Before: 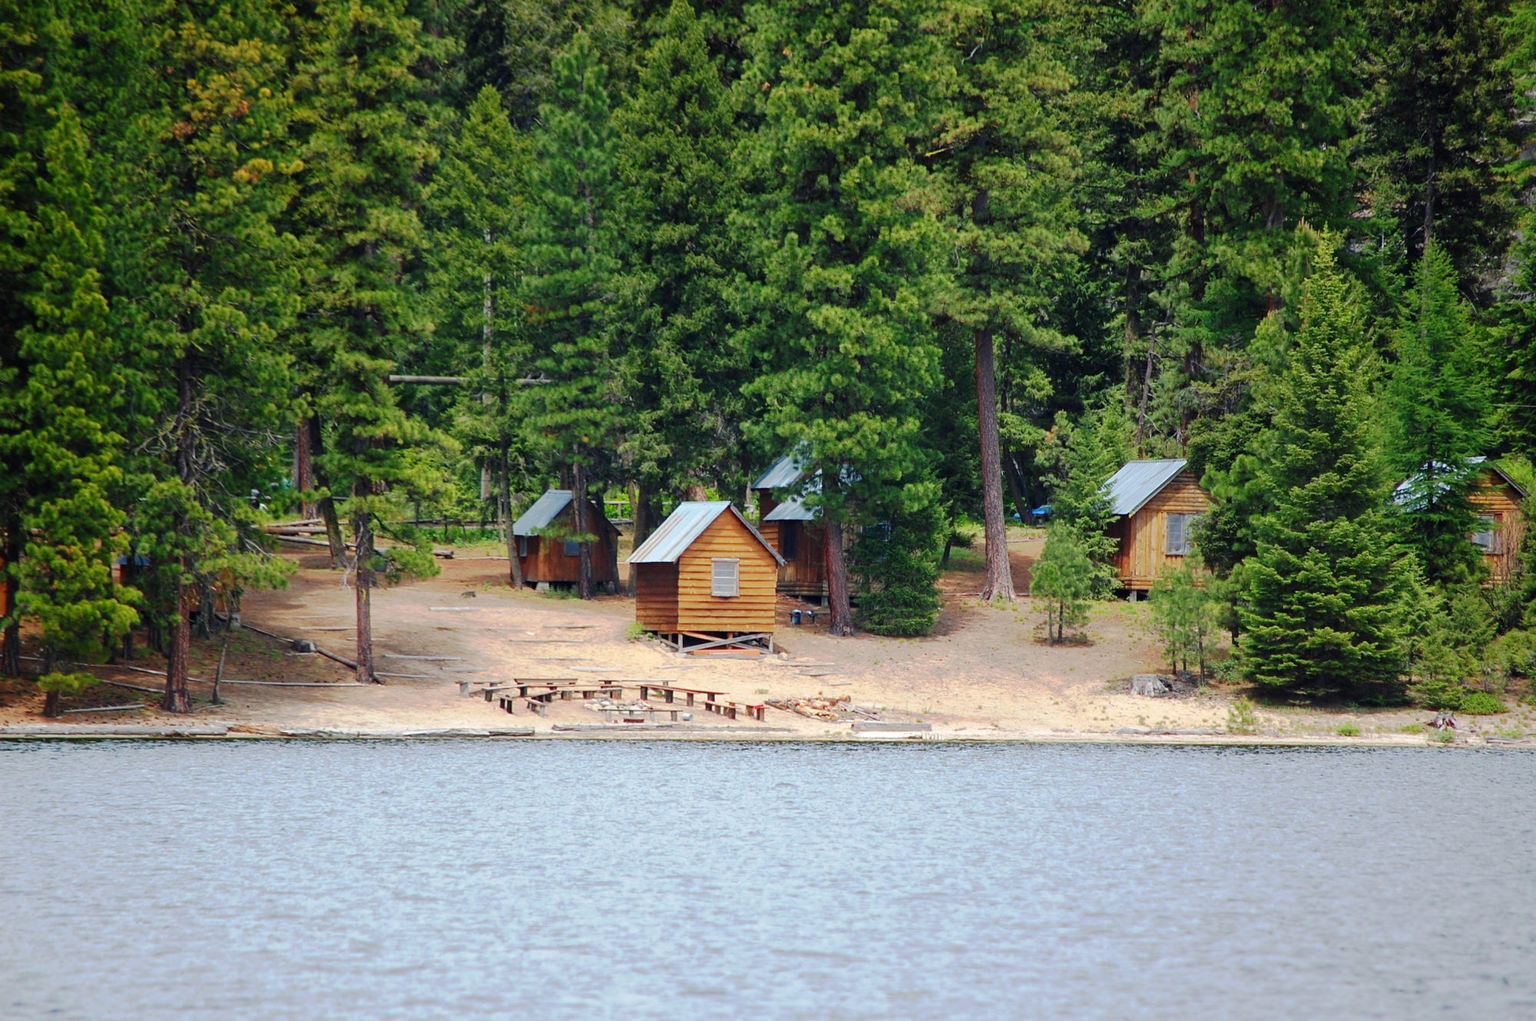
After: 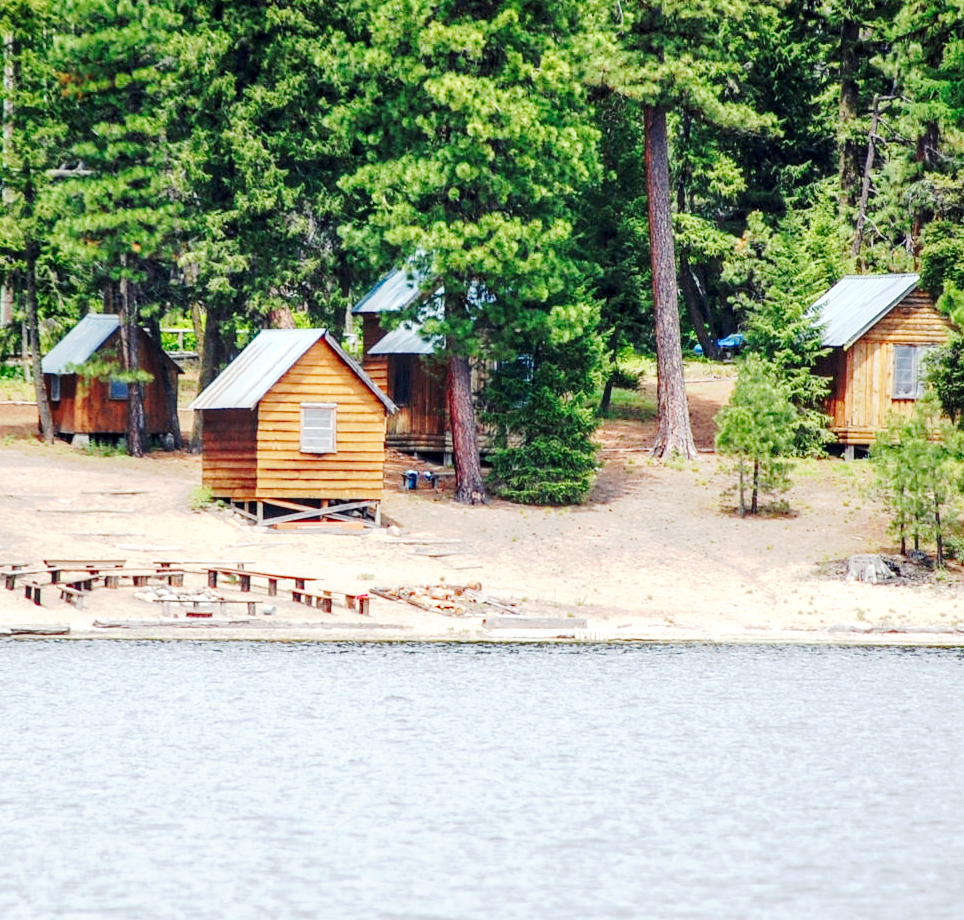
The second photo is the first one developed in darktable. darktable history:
base curve: curves: ch0 [(0, 0) (0.025, 0.046) (0.112, 0.277) (0.467, 0.74) (0.814, 0.929) (1, 0.942)], preserve colors none
crop: left 31.328%, top 24.403%, right 20.442%, bottom 6.388%
local contrast: detail 144%
